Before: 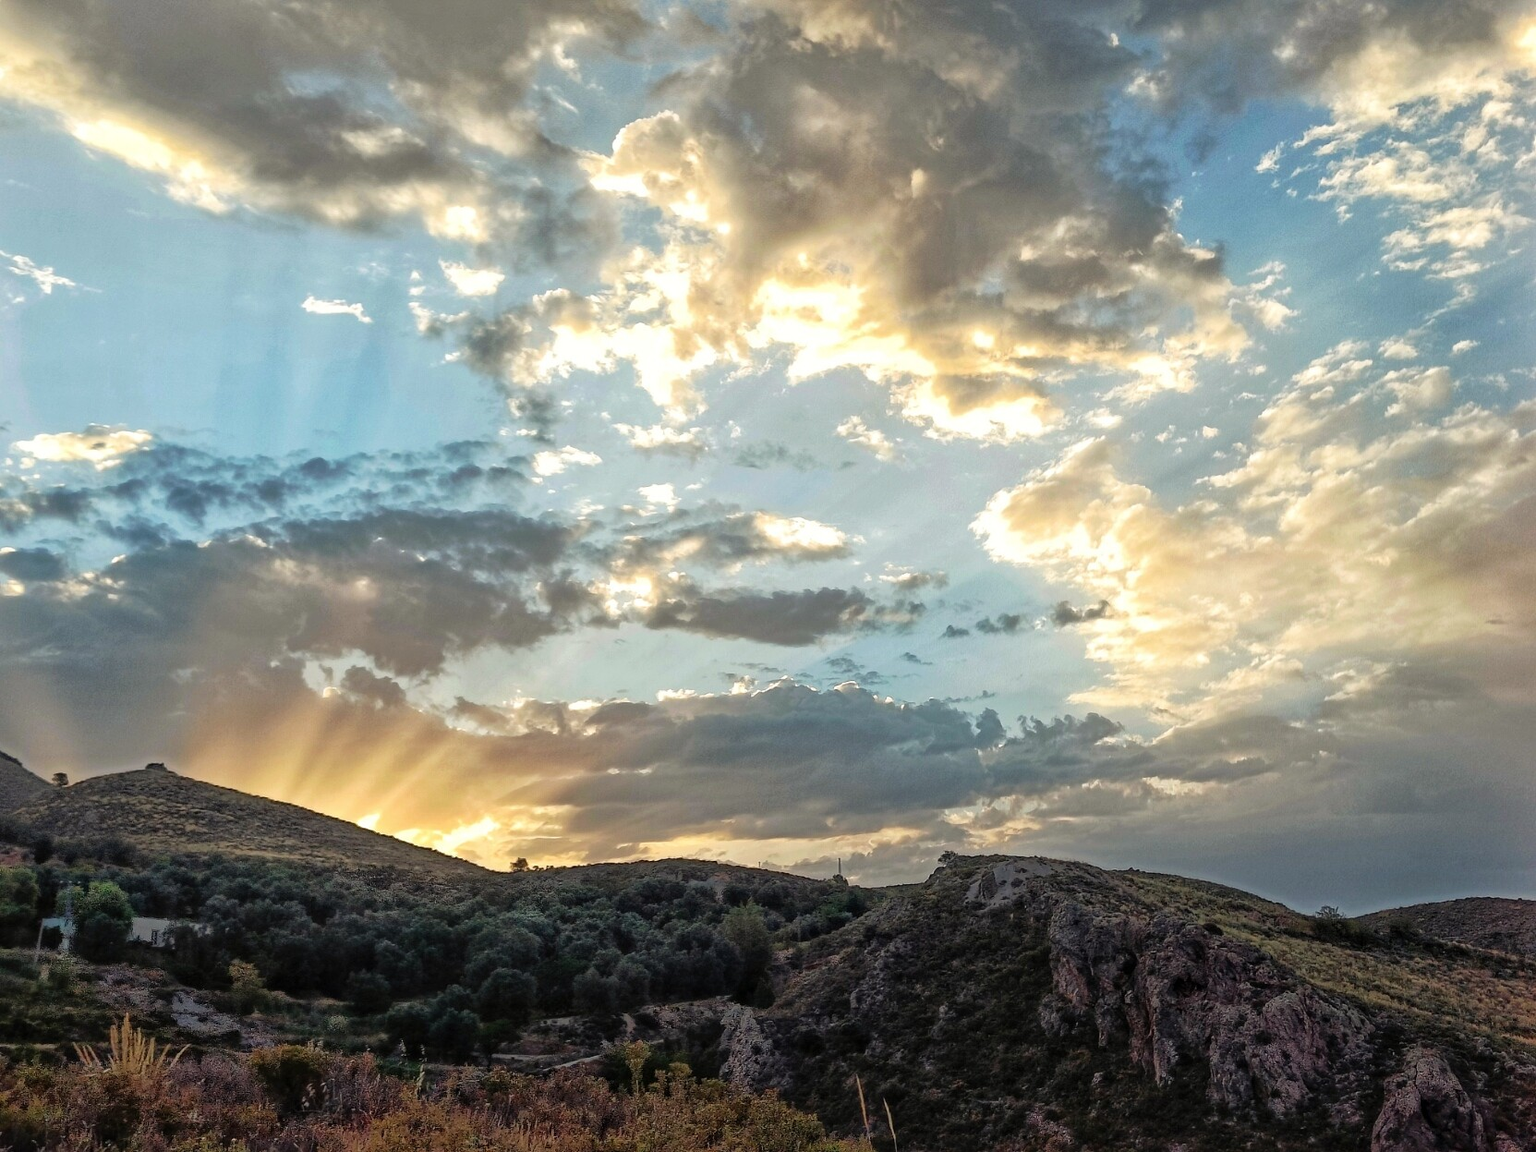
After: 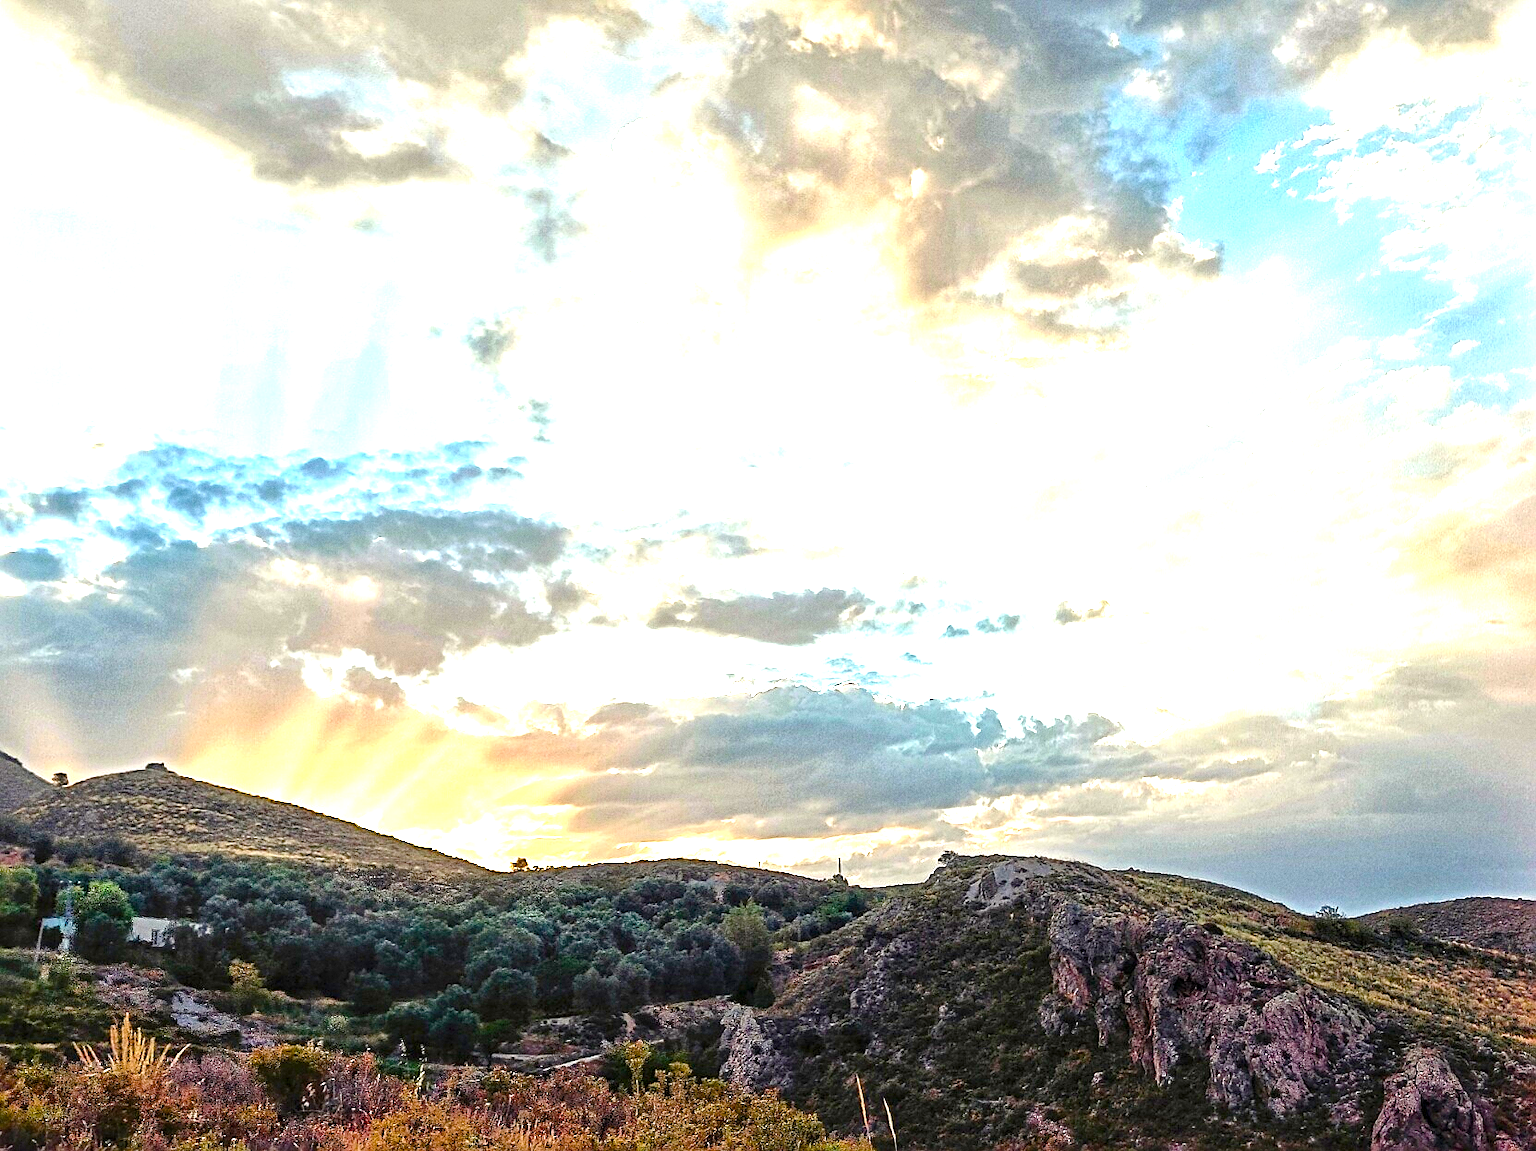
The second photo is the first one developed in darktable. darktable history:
exposure: black level correction 0, exposure 1 EV, compensate exposure bias true, compensate highlight preservation false
grain: coarseness 0.09 ISO
color balance rgb: linear chroma grading › shadows -2.2%, linear chroma grading › highlights -15%, linear chroma grading › global chroma -10%, linear chroma grading › mid-tones -10%, perceptual saturation grading › global saturation 45%, perceptual saturation grading › highlights -50%, perceptual saturation grading › shadows 30%, perceptual brilliance grading › global brilliance 18%, global vibrance 45%
sharpen: on, module defaults
